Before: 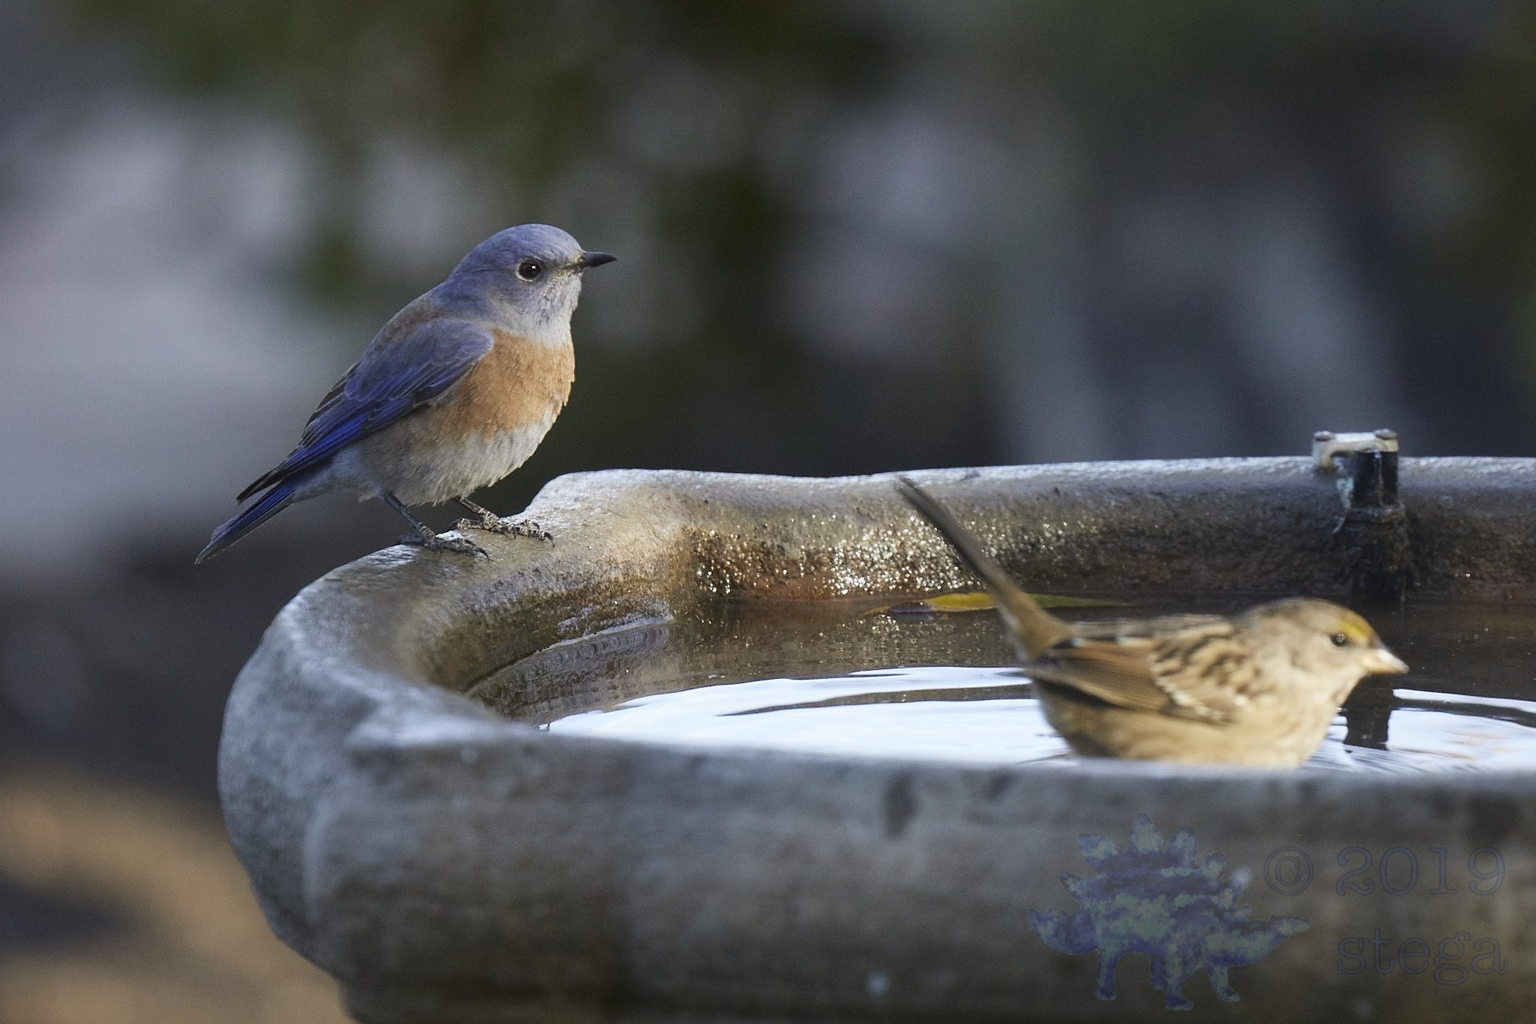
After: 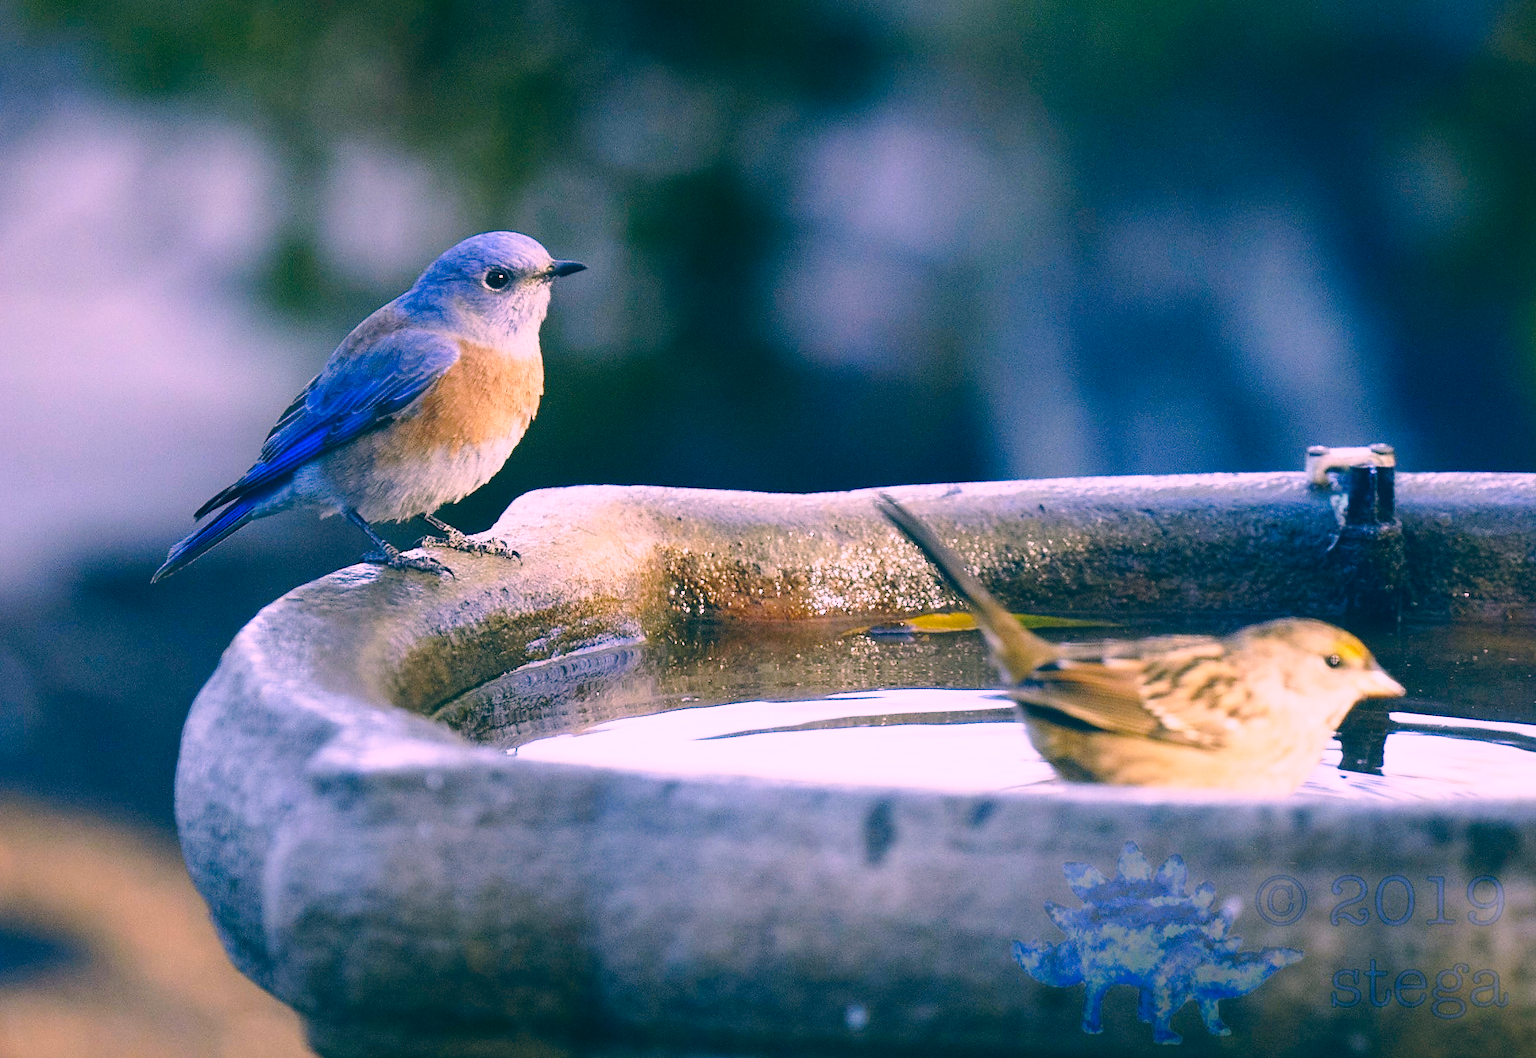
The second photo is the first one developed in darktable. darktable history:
crop and rotate: left 3.238%
color correction: highlights a* 17.03, highlights b* 0.205, shadows a* -15.38, shadows b* -14.56, saturation 1.5
base curve: curves: ch0 [(0, 0) (0.028, 0.03) (0.121, 0.232) (0.46, 0.748) (0.859, 0.968) (1, 1)], preserve colors none
